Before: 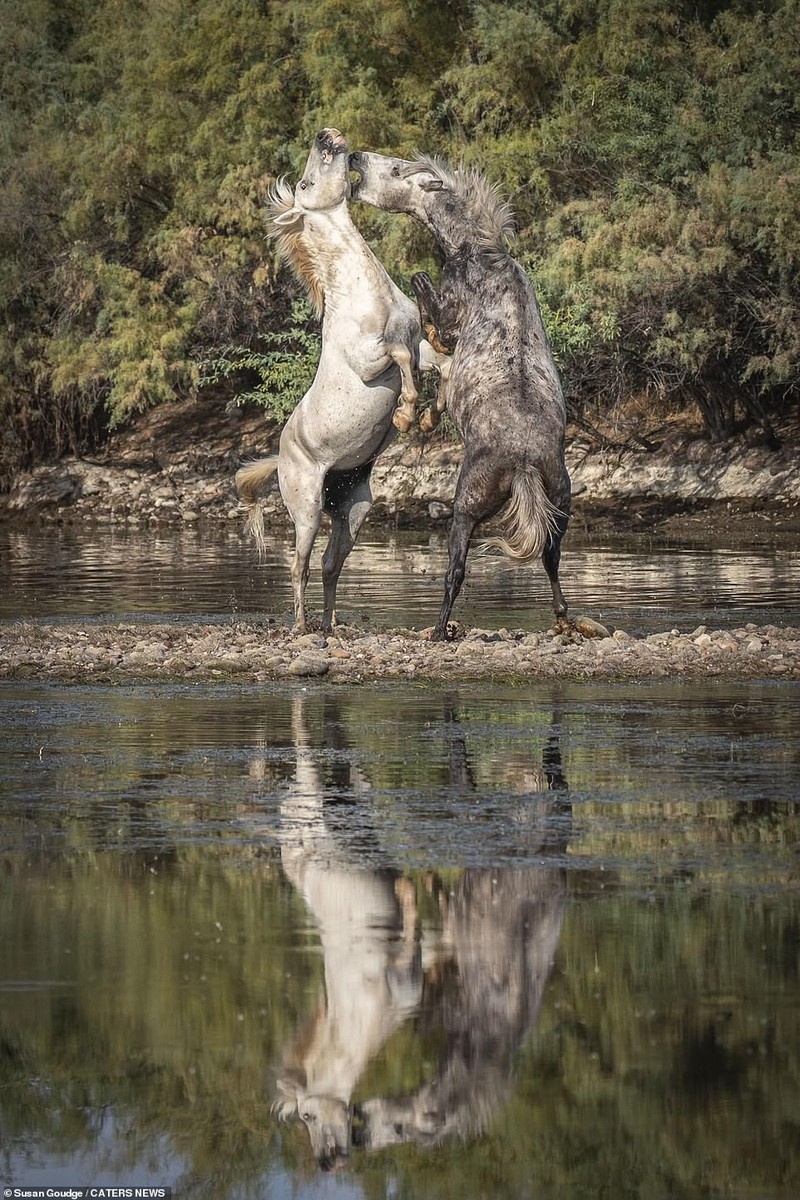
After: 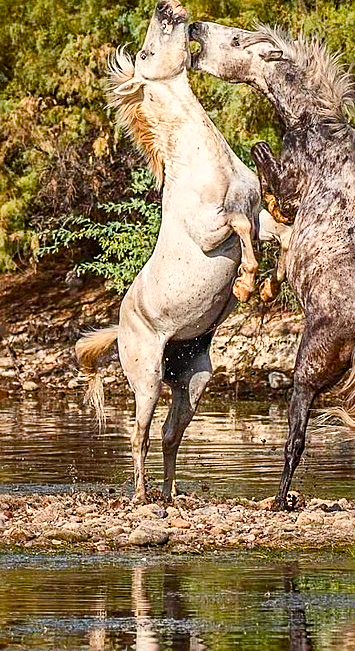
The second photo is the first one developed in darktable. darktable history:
sharpen: on, module defaults
crop: left 20.051%, top 10.862%, right 35.514%, bottom 34.875%
contrast brightness saturation: contrast 0.232, brightness 0.106, saturation 0.292
color balance rgb: power › chroma 0.302%, power › hue 24.43°, linear chroma grading › global chroma 9.09%, perceptual saturation grading › global saturation 20%, perceptual saturation grading › highlights -49.195%, perceptual saturation grading › shadows 26.134%, global vibrance 34.617%
